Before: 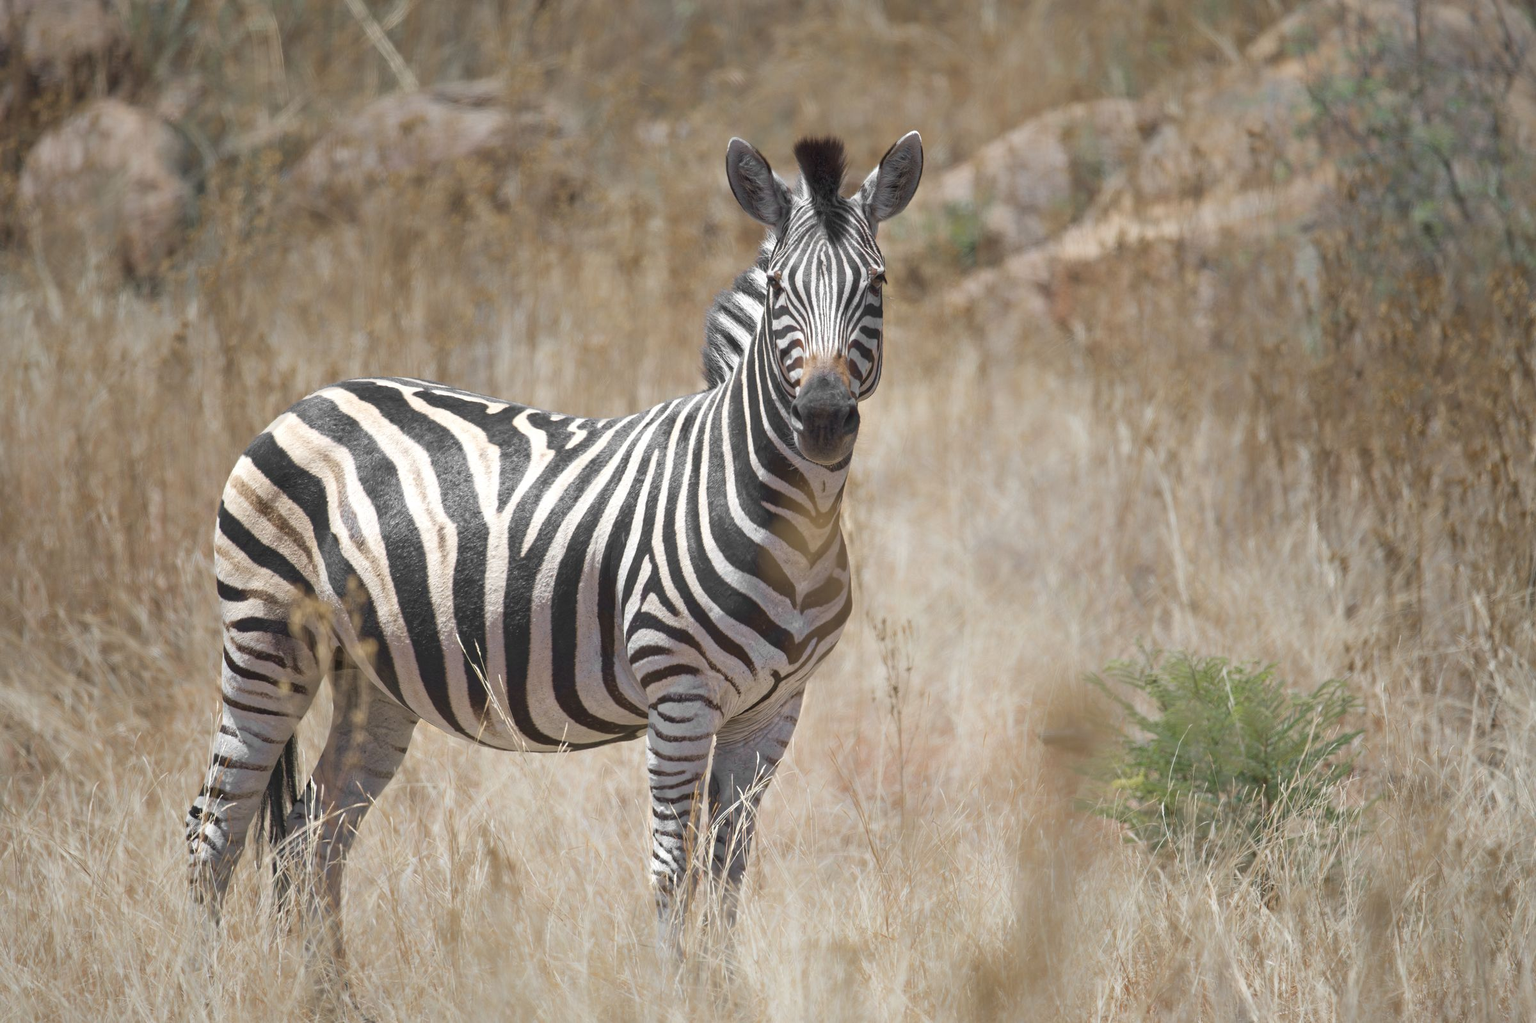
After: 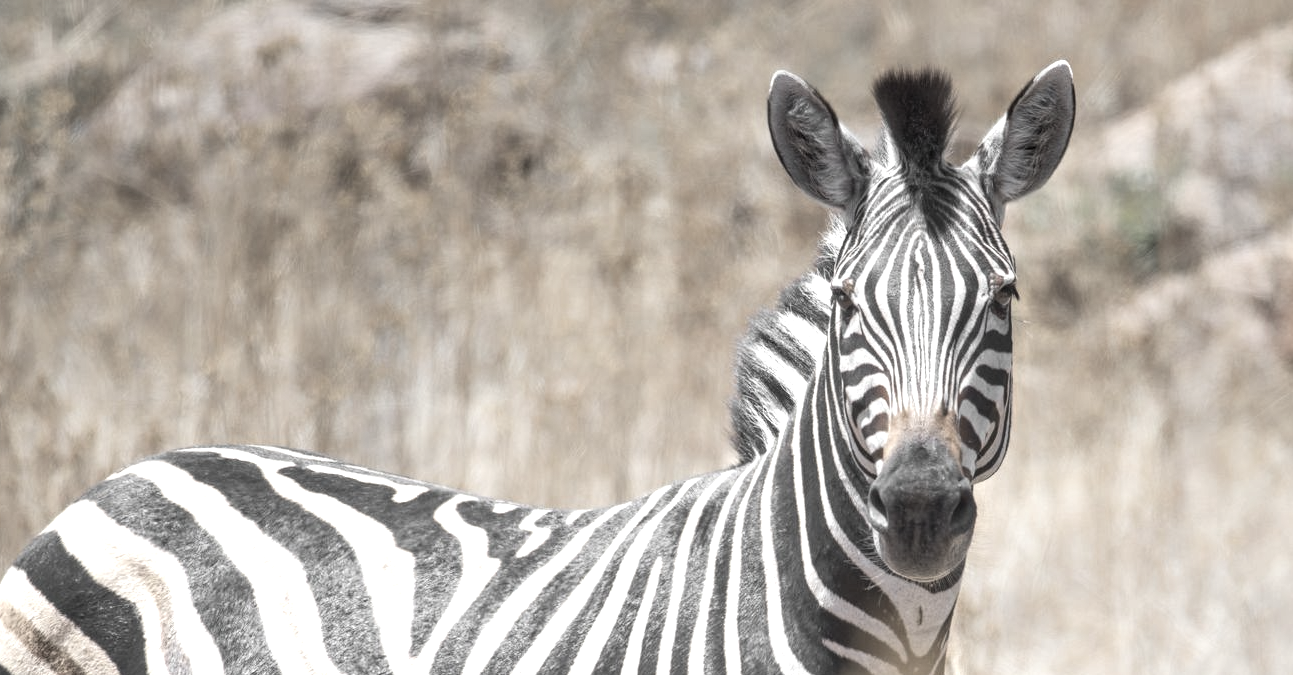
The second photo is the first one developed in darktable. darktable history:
exposure: exposure -0.05 EV
crop: left 15.306%, top 9.065%, right 30.789%, bottom 48.638%
tone equalizer: -8 EV -0.75 EV, -7 EV -0.7 EV, -6 EV -0.6 EV, -5 EV -0.4 EV, -3 EV 0.4 EV, -2 EV 0.6 EV, -1 EV 0.7 EV, +0 EV 0.75 EV, edges refinement/feathering 500, mask exposure compensation -1.57 EV, preserve details no
contrast brightness saturation: brightness 0.18, saturation -0.5
local contrast: on, module defaults
